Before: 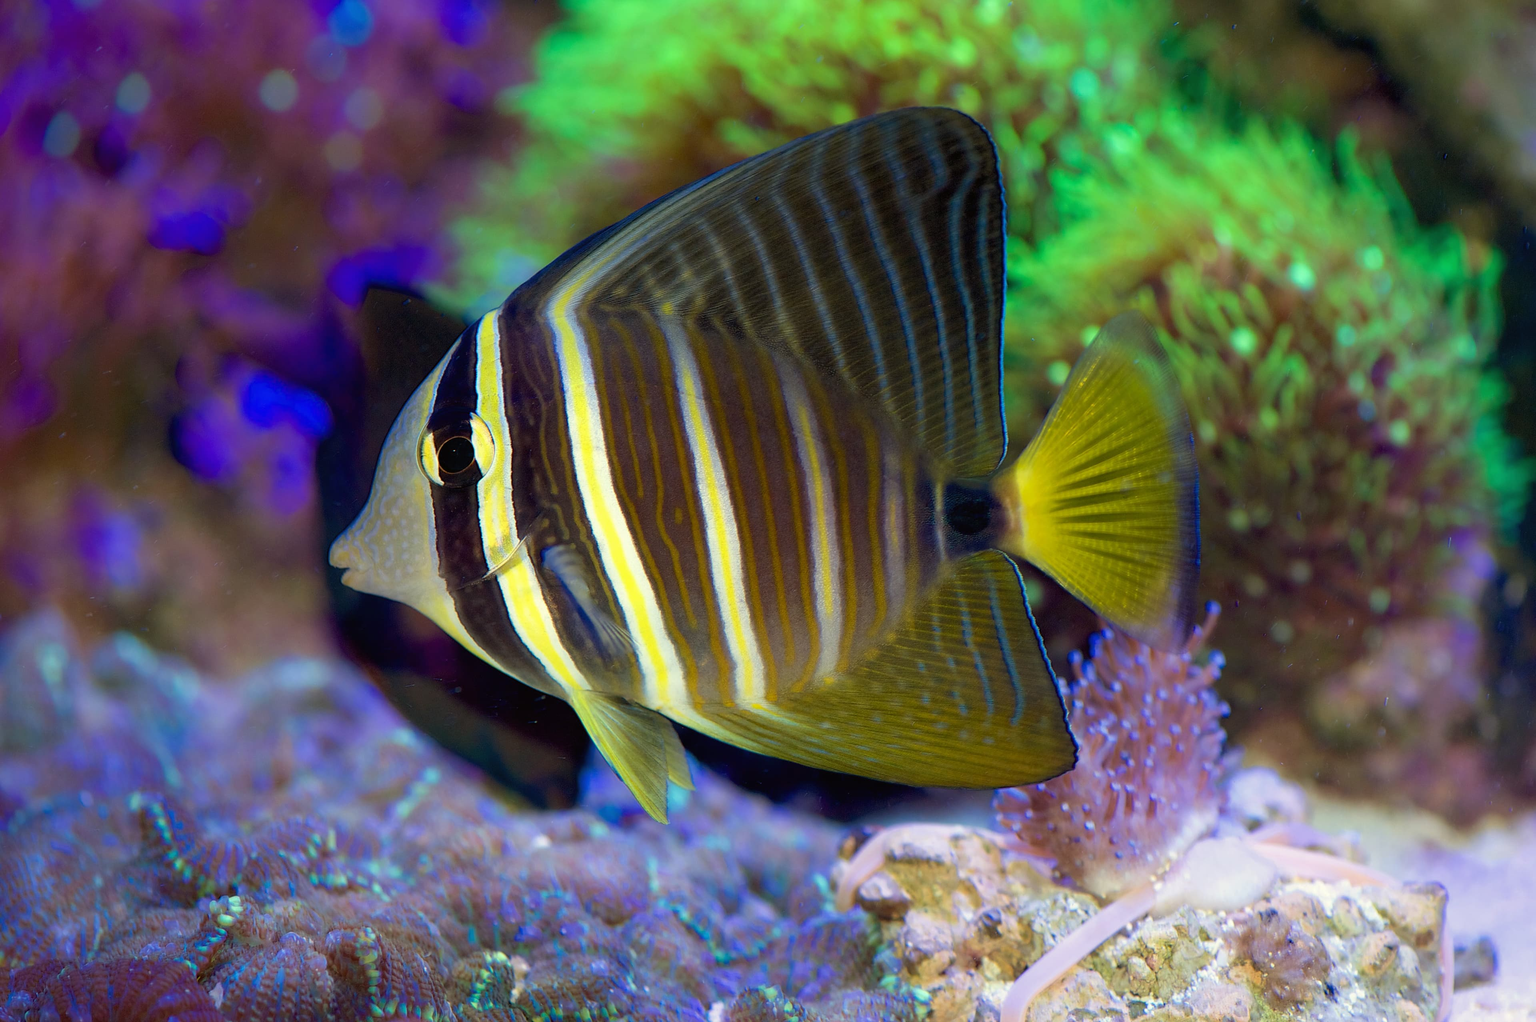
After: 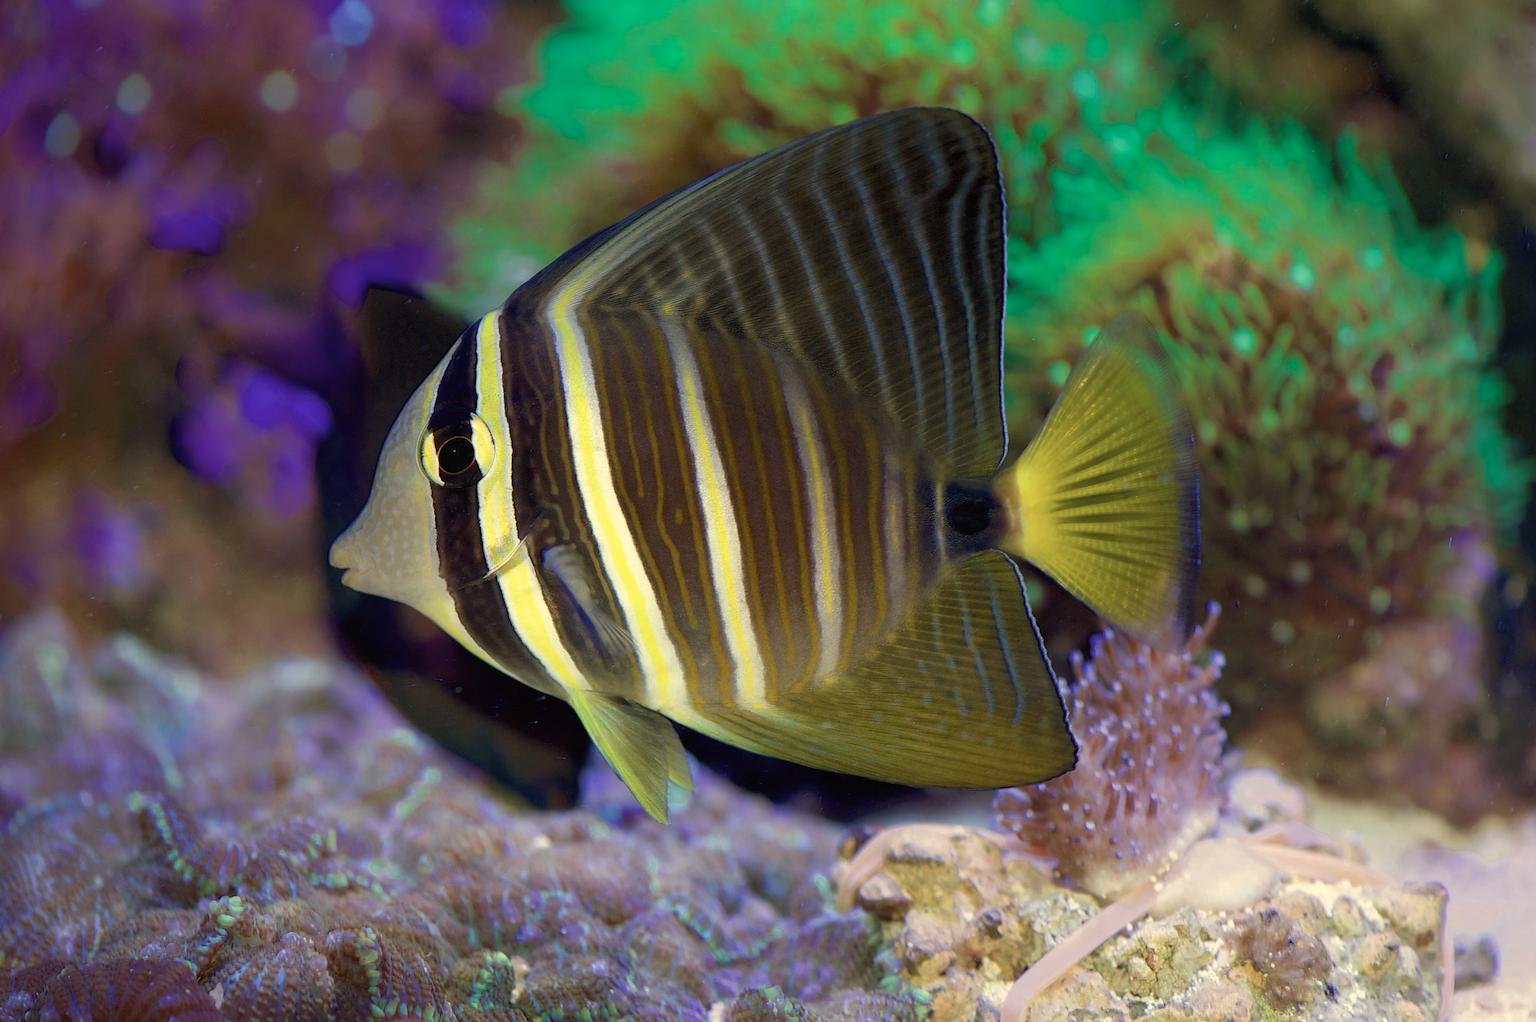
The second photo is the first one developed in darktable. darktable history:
contrast brightness saturation: saturation -0.064
color zones: curves: ch0 [(0, 0.5) (0.125, 0.4) (0.25, 0.5) (0.375, 0.4) (0.5, 0.4) (0.625, 0.6) (0.75, 0.6) (0.875, 0.5)]; ch1 [(0, 0.35) (0.125, 0.45) (0.25, 0.35) (0.375, 0.35) (0.5, 0.35) (0.625, 0.35) (0.75, 0.45) (0.875, 0.35)]; ch2 [(0, 0.6) (0.125, 0.5) (0.25, 0.5) (0.375, 0.6) (0.5, 0.6) (0.625, 0.5) (0.75, 0.5) (0.875, 0.5)]
color correction: highlights a* 2.55, highlights b* 23.24
